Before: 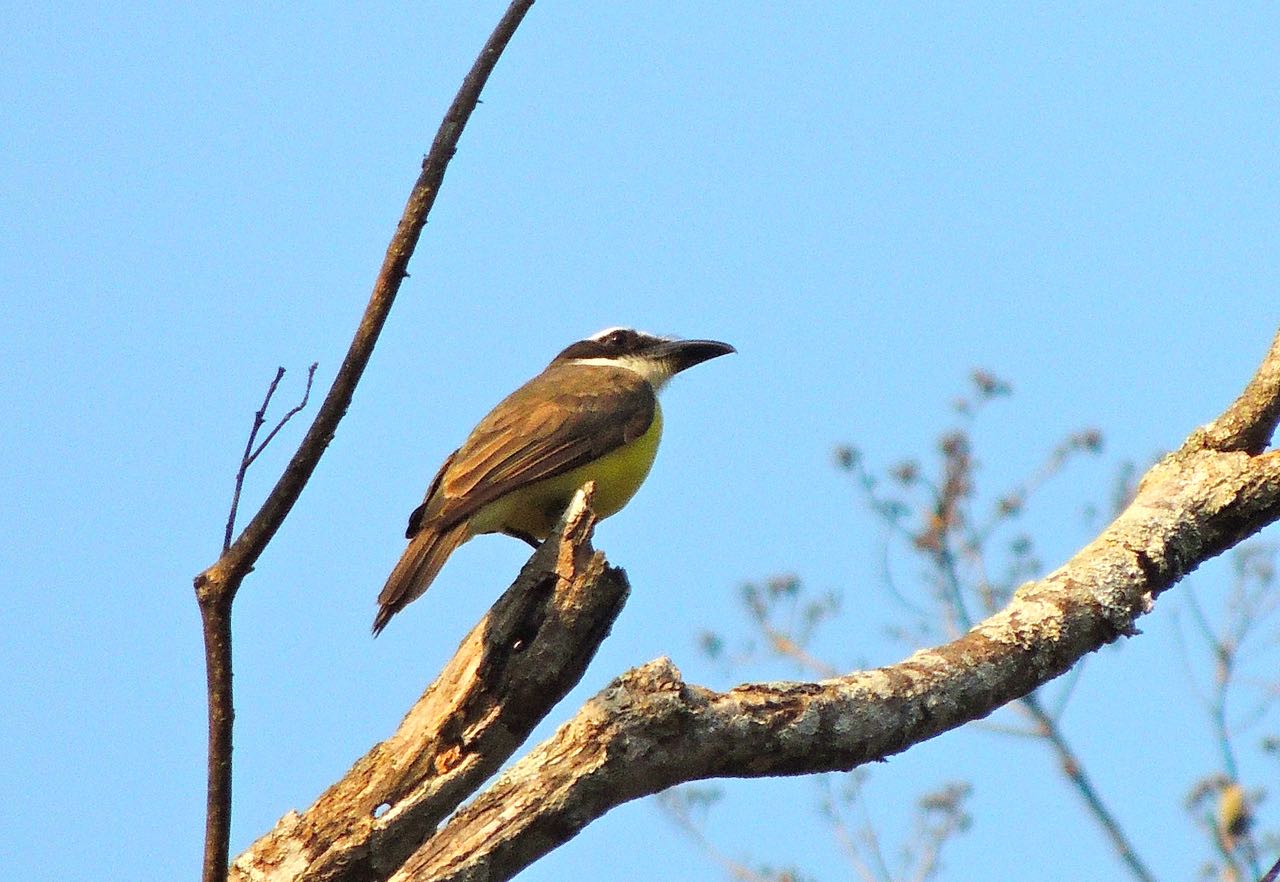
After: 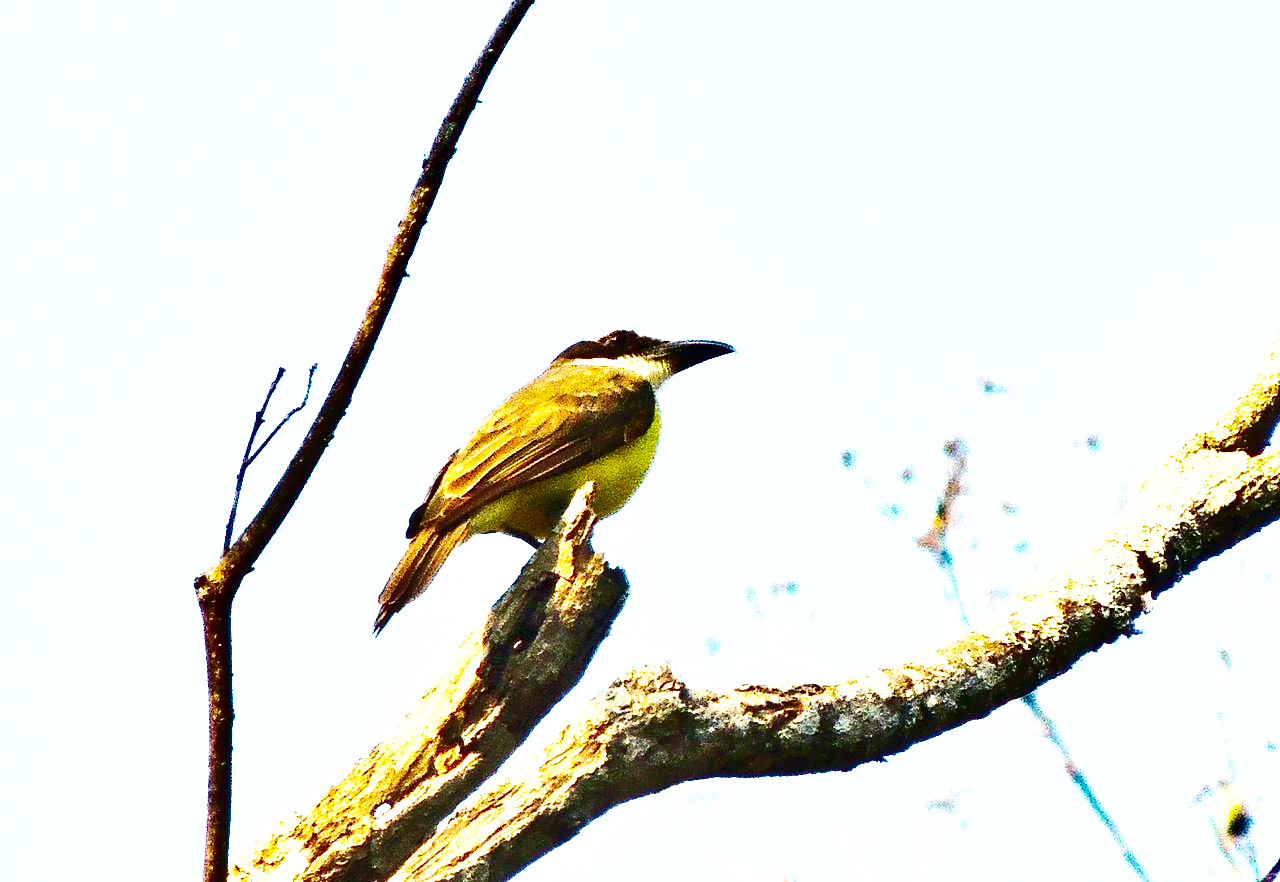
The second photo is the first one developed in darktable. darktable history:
color balance rgb: shadows lift › chroma 2.007%, shadows lift › hue 182.96°, perceptual saturation grading › global saturation 25.624%, perceptual brilliance grading › highlights 9.635%, perceptual brilliance grading › mid-tones 5.086%
base curve: curves: ch0 [(0, 0) (0.005, 0.002) (0.15, 0.3) (0.4, 0.7) (0.75, 0.95) (1, 1)], preserve colors none
shadows and highlights: shadows 30.73, highlights -62.72, soften with gaussian
exposure: black level correction 0, exposure 1.101 EV, compensate highlight preservation false
velvia: strength 26.43%
